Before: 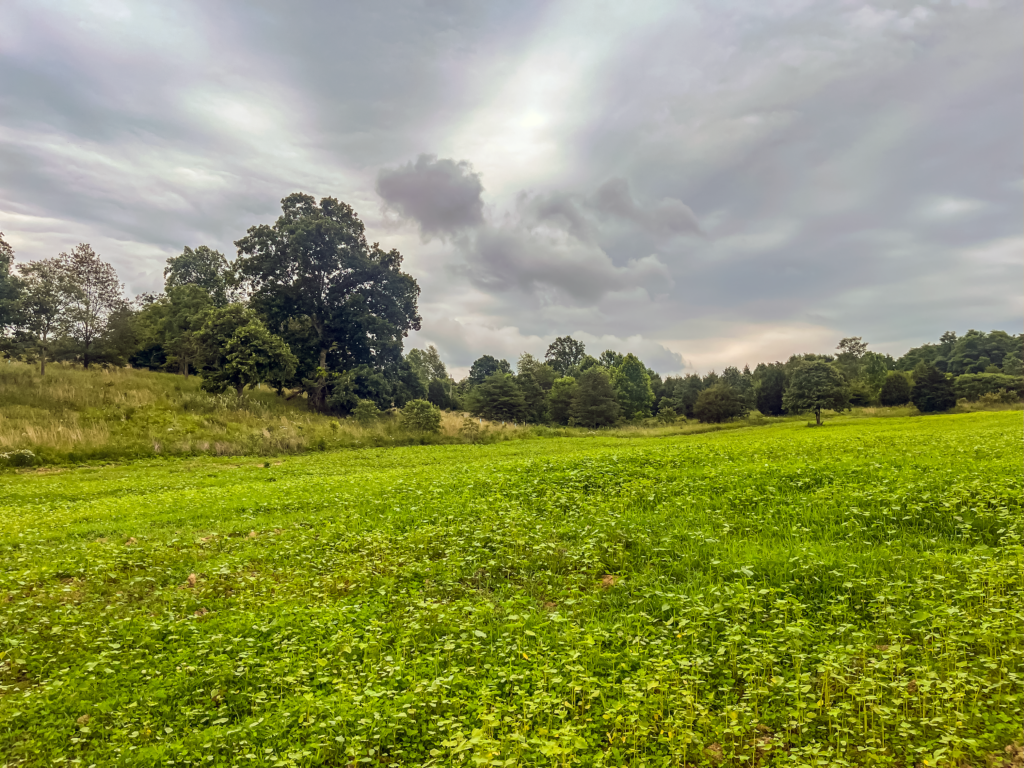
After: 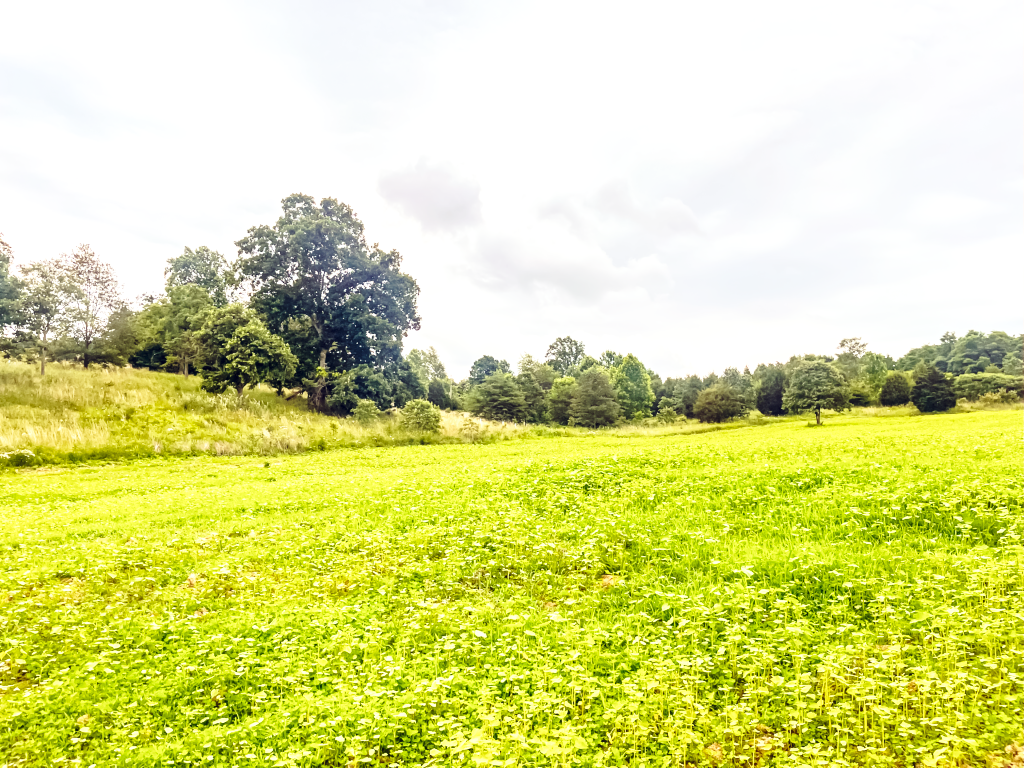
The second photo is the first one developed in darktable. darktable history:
base curve: curves: ch0 [(0, 0) (0.028, 0.03) (0.121, 0.232) (0.46, 0.748) (0.859, 0.968) (1, 1)], preserve colors none
exposure: exposure 1.089 EV, compensate highlight preservation false
